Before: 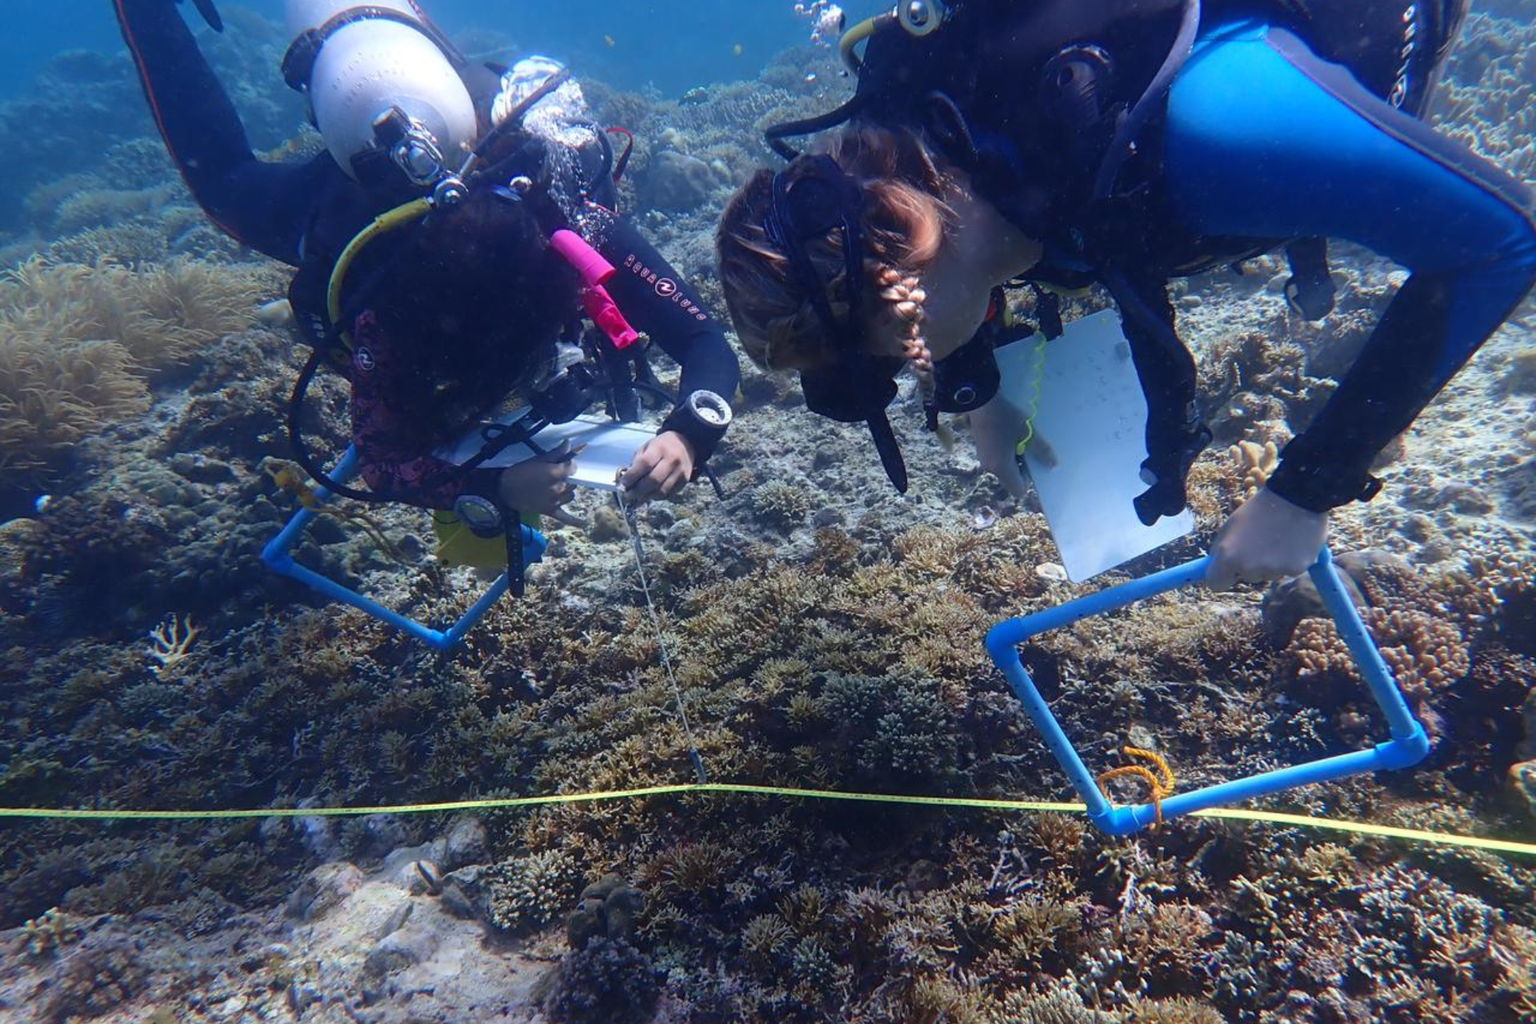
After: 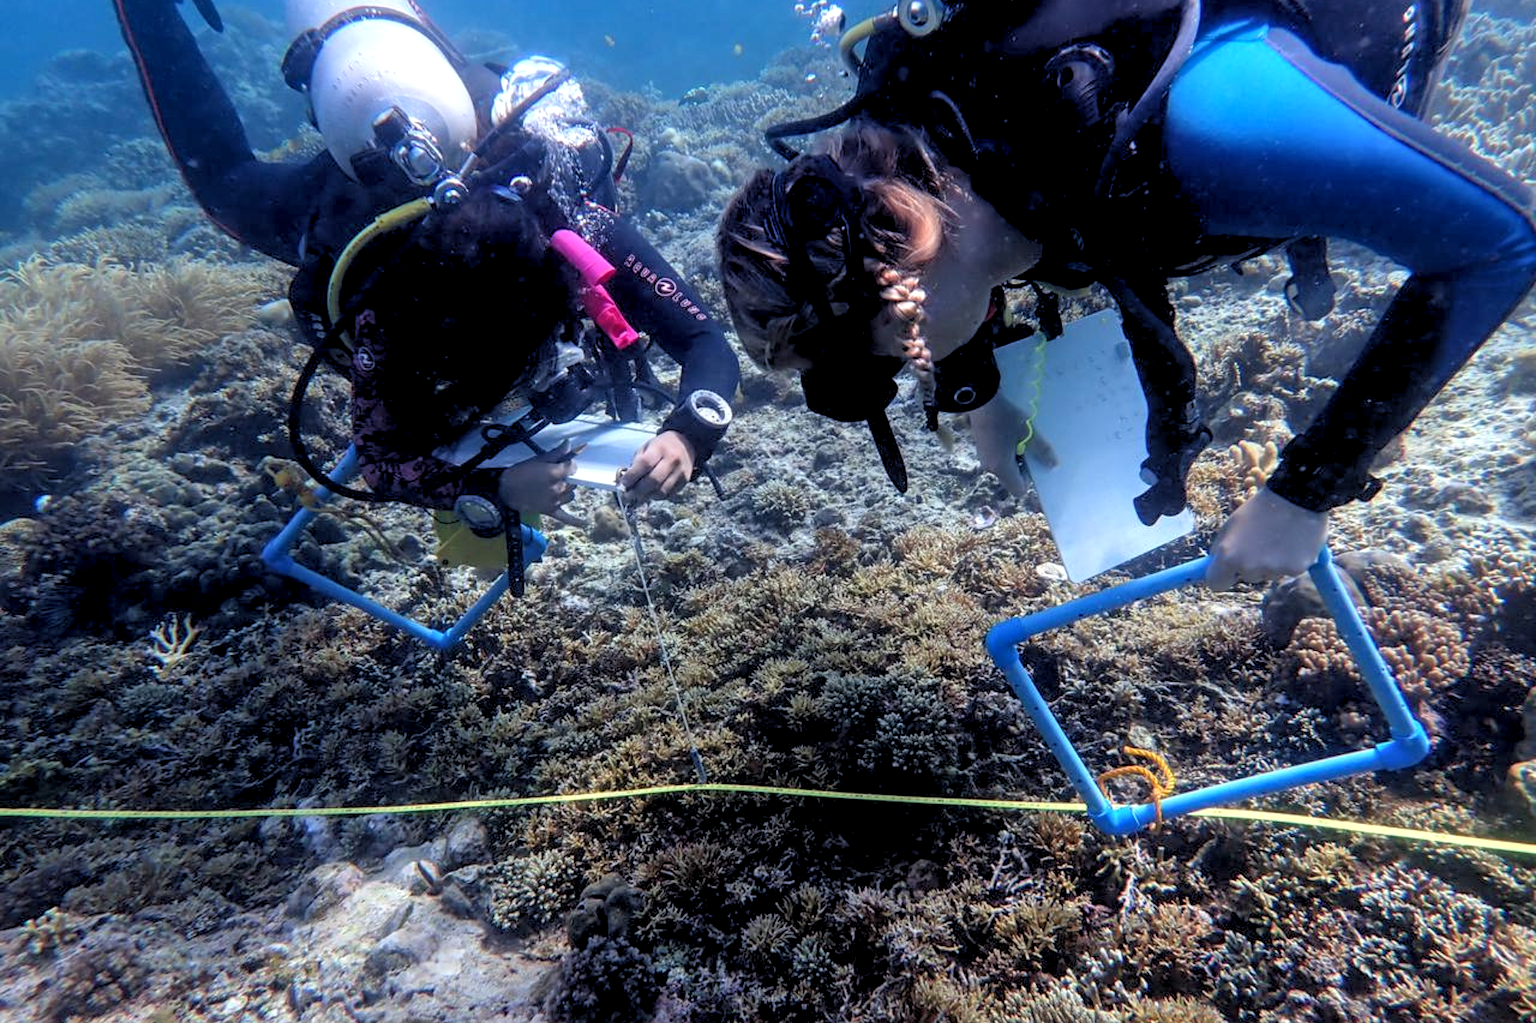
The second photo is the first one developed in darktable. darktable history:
local contrast: detail 130%
rgb levels: levels [[0.013, 0.434, 0.89], [0, 0.5, 1], [0, 0.5, 1]]
